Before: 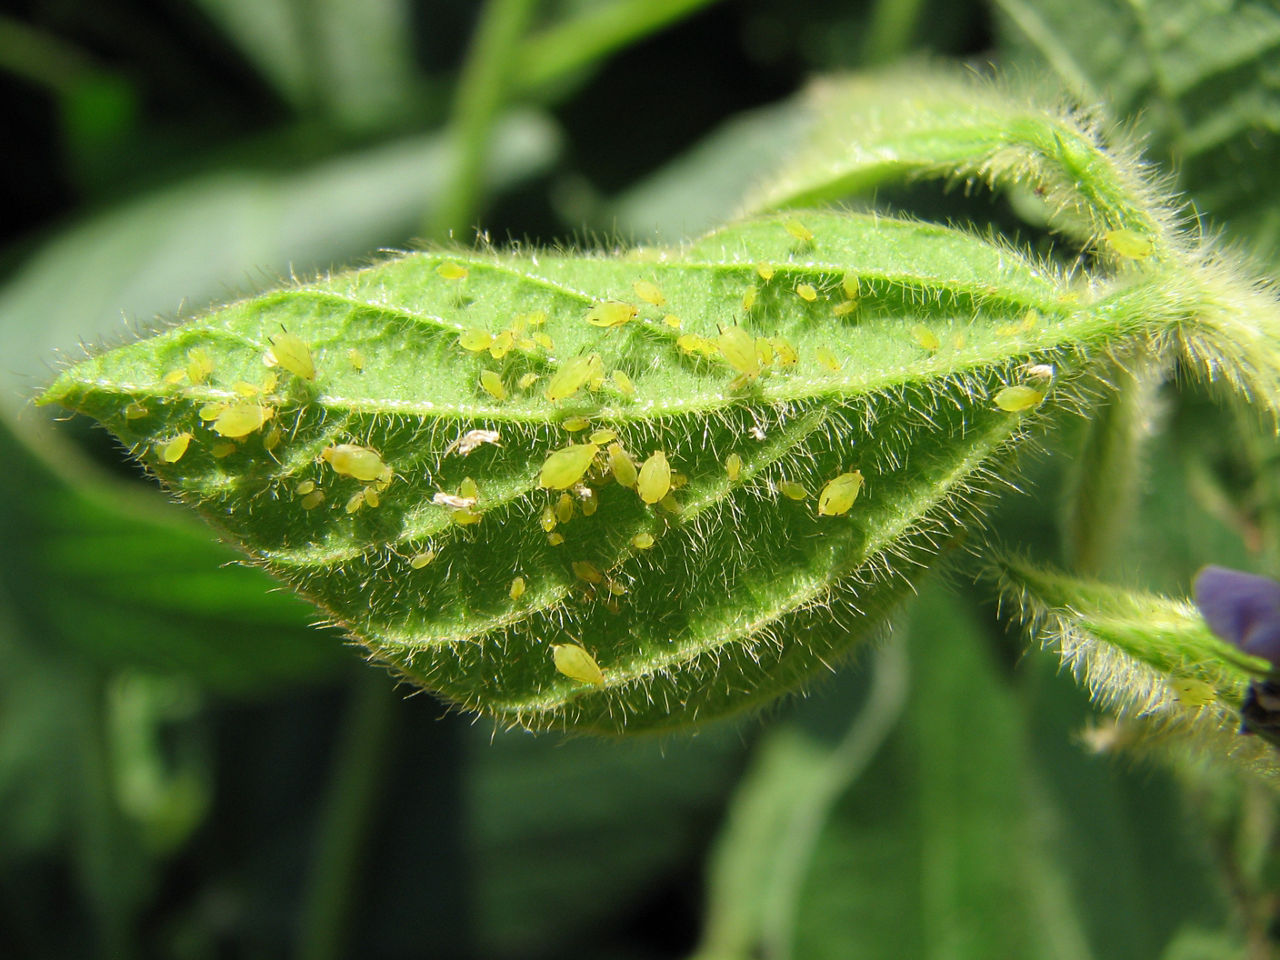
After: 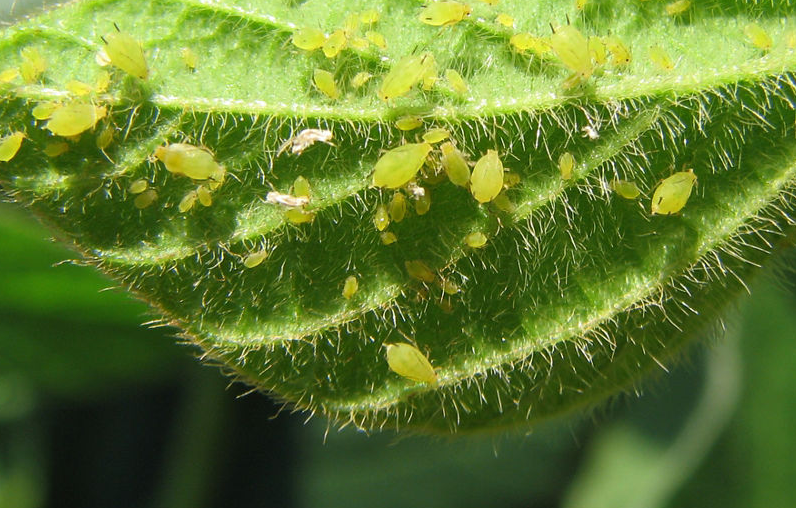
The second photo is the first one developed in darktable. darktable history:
crop: left 13.072%, top 31.386%, right 24.74%, bottom 15.69%
